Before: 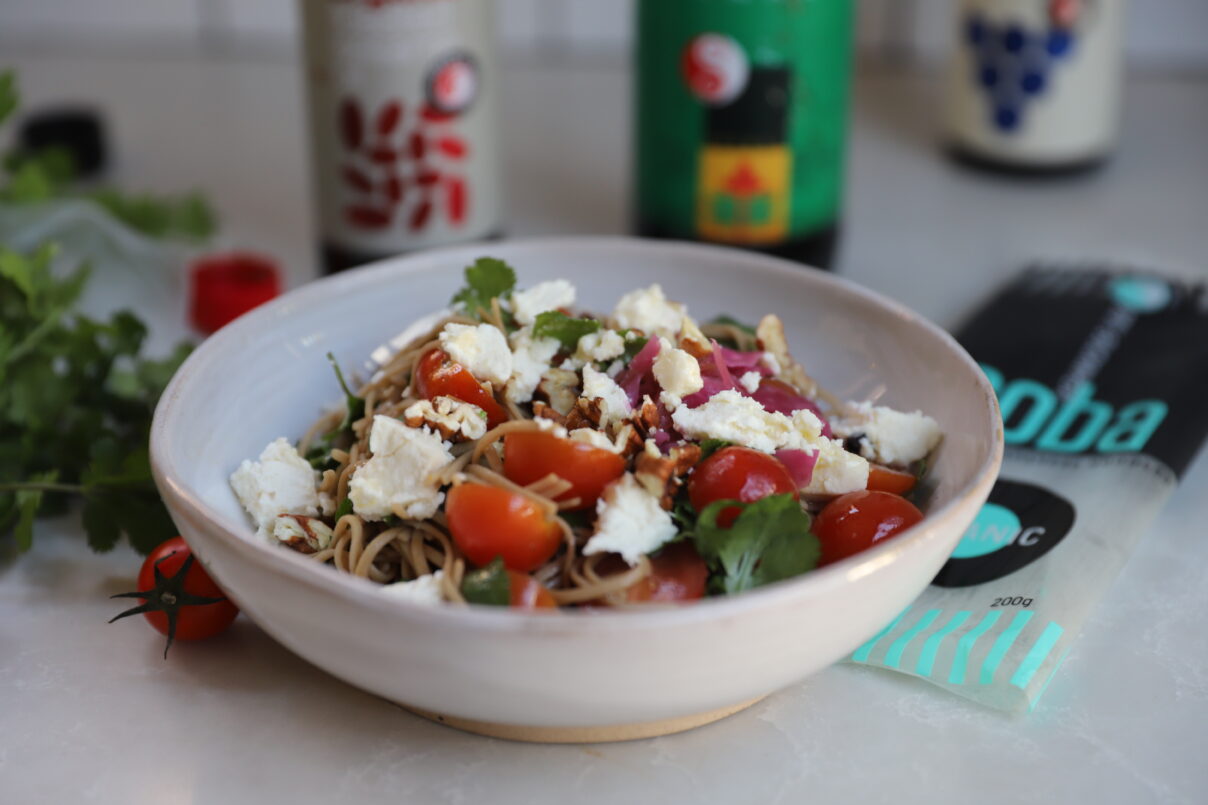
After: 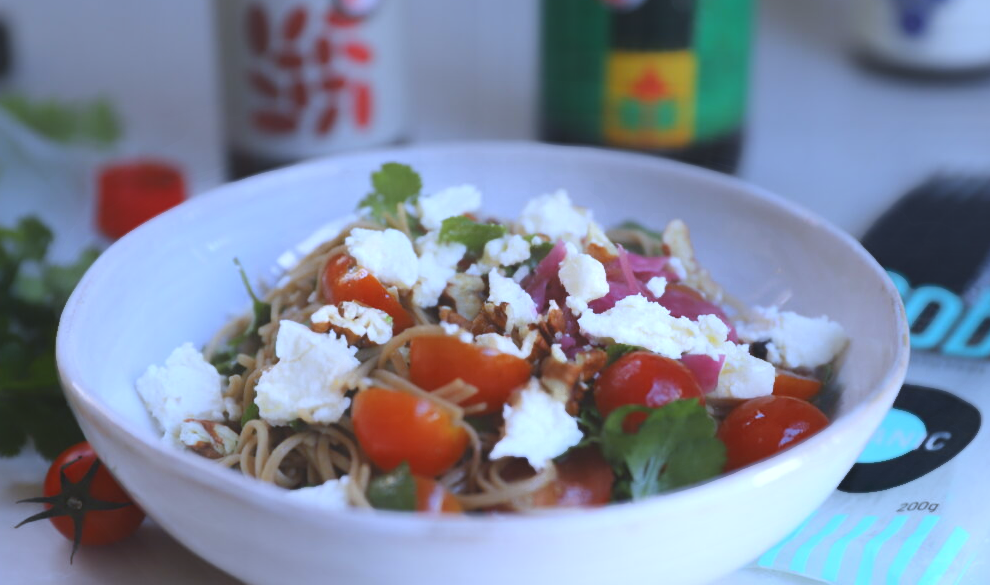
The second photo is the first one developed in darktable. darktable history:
crop: left 7.856%, top 11.836%, right 10.12%, bottom 15.387%
contrast equalizer: octaves 7, y [[0.6 ×6], [0.55 ×6], [0 ×6], [0 ×6], [0 ×6]], mix -1
exposure: black level correction -0.002, exposure 0.54 EV, compensate highlight preservation false
white balance: red 0.871, blue 1.249
